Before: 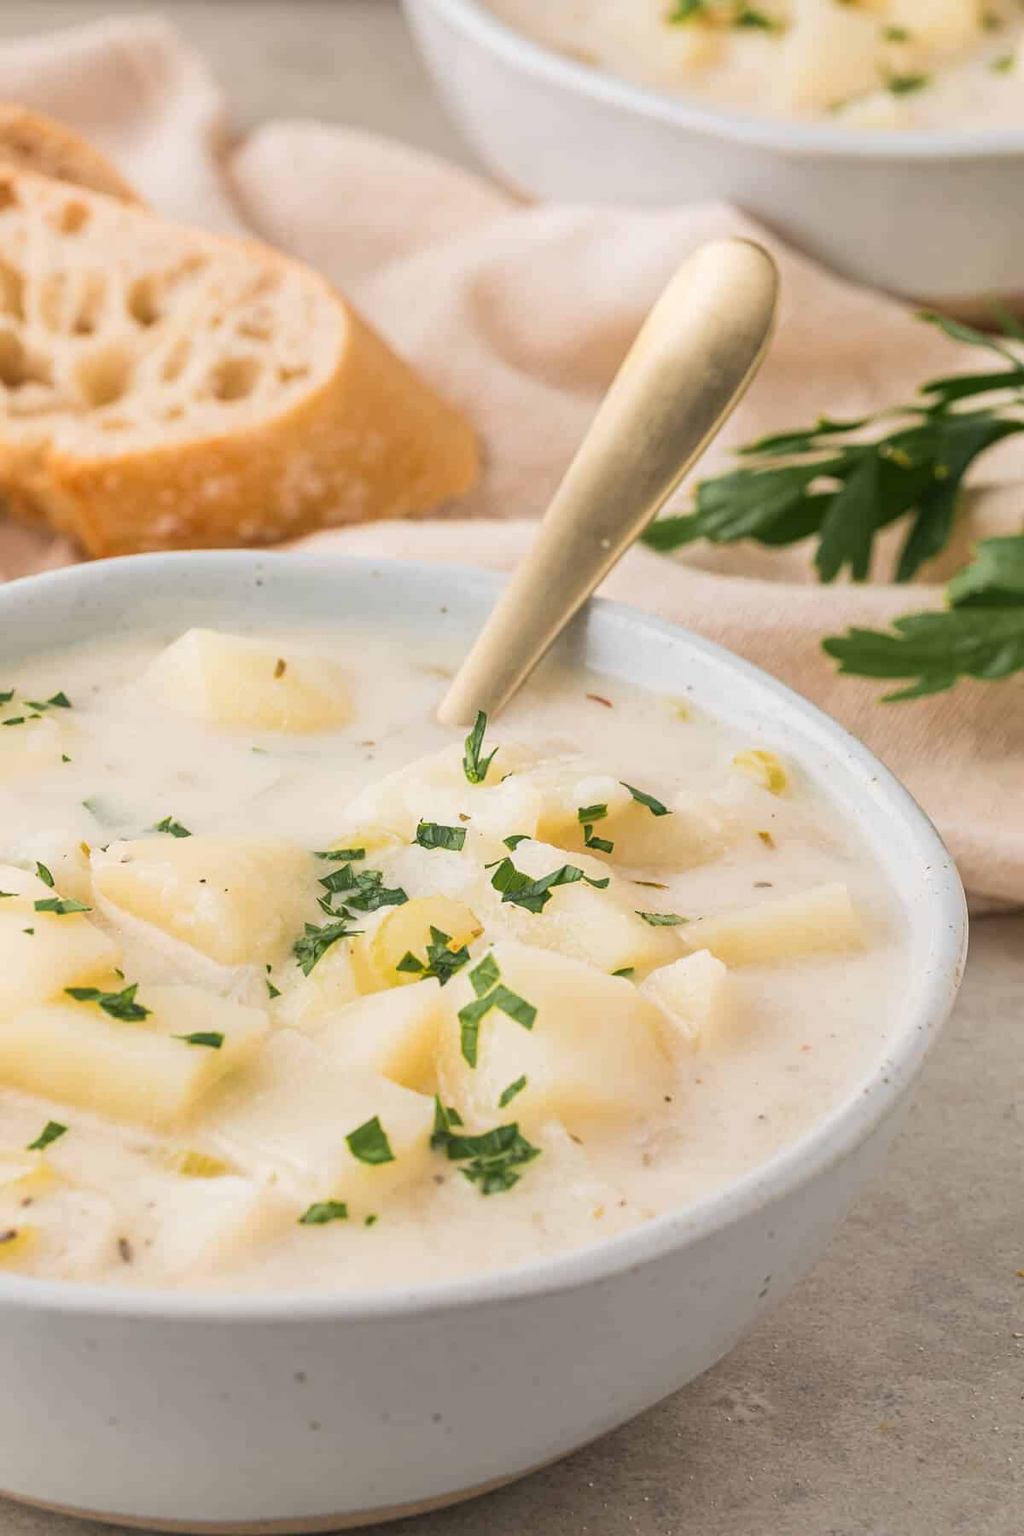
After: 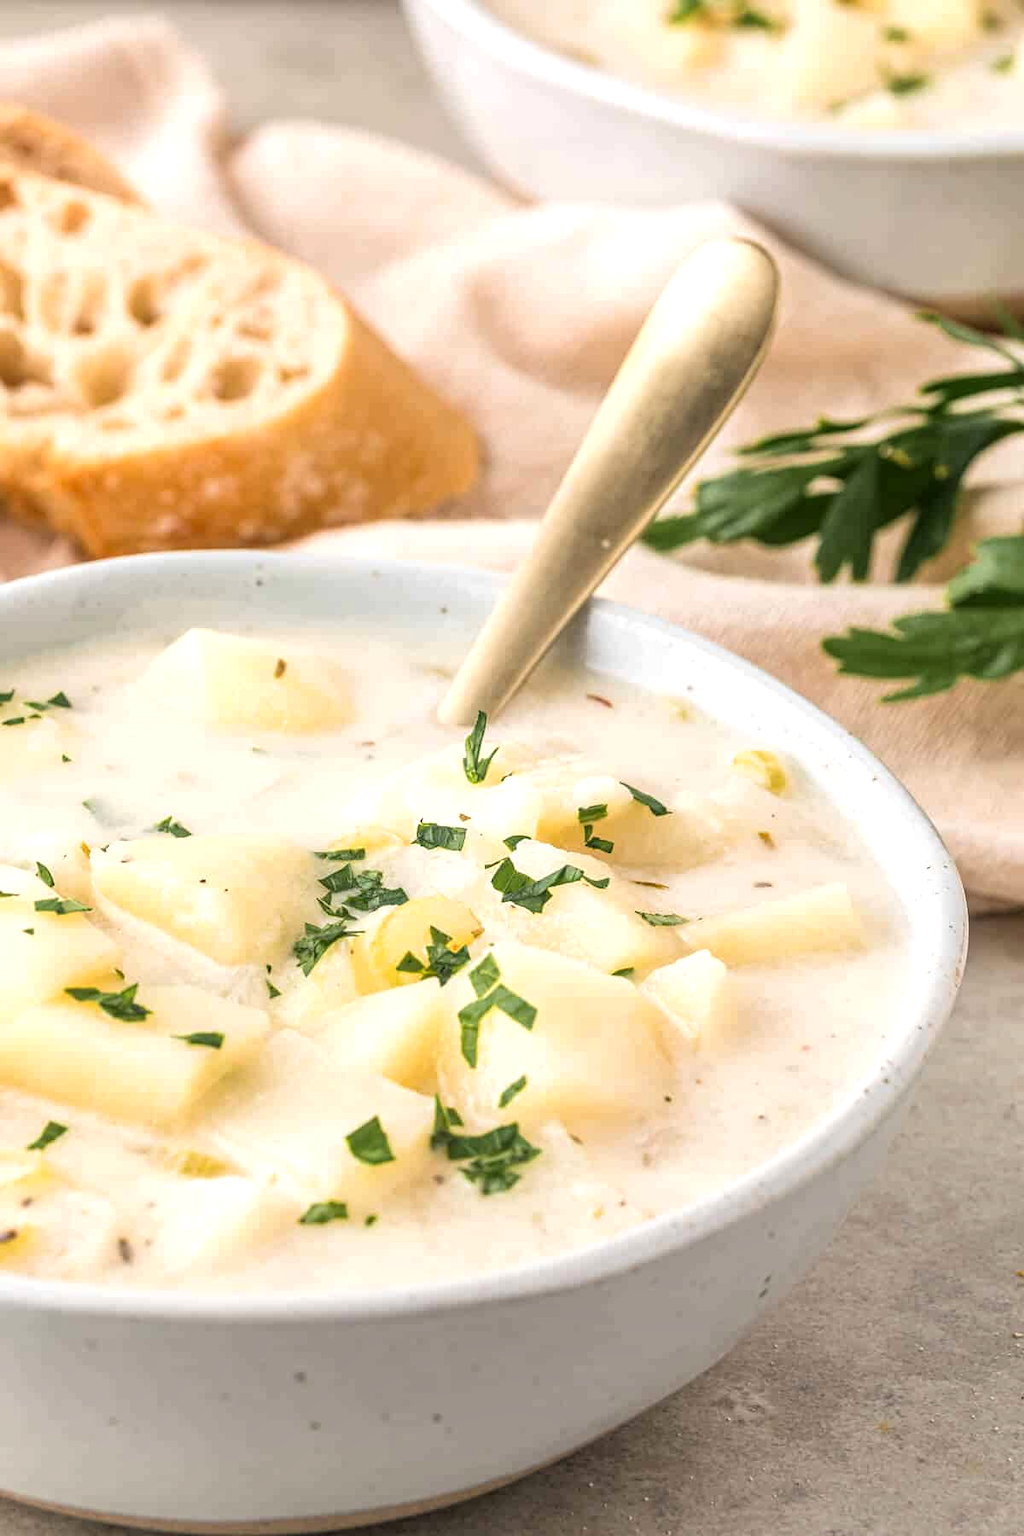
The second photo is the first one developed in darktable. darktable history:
local contrast: on, module defaults
tone equalizer: -8 EV -0.379 EV, -7 EV -0.42 EV, -6 EV -0.369 EV, -5 EV -0.213 EV, -3 EV 0.23 EV, -2 EV 0.36 EV, -1 EV 0.393 EV, +0 EV 0.389 EV, mask exposure compensation -0.502 EV
